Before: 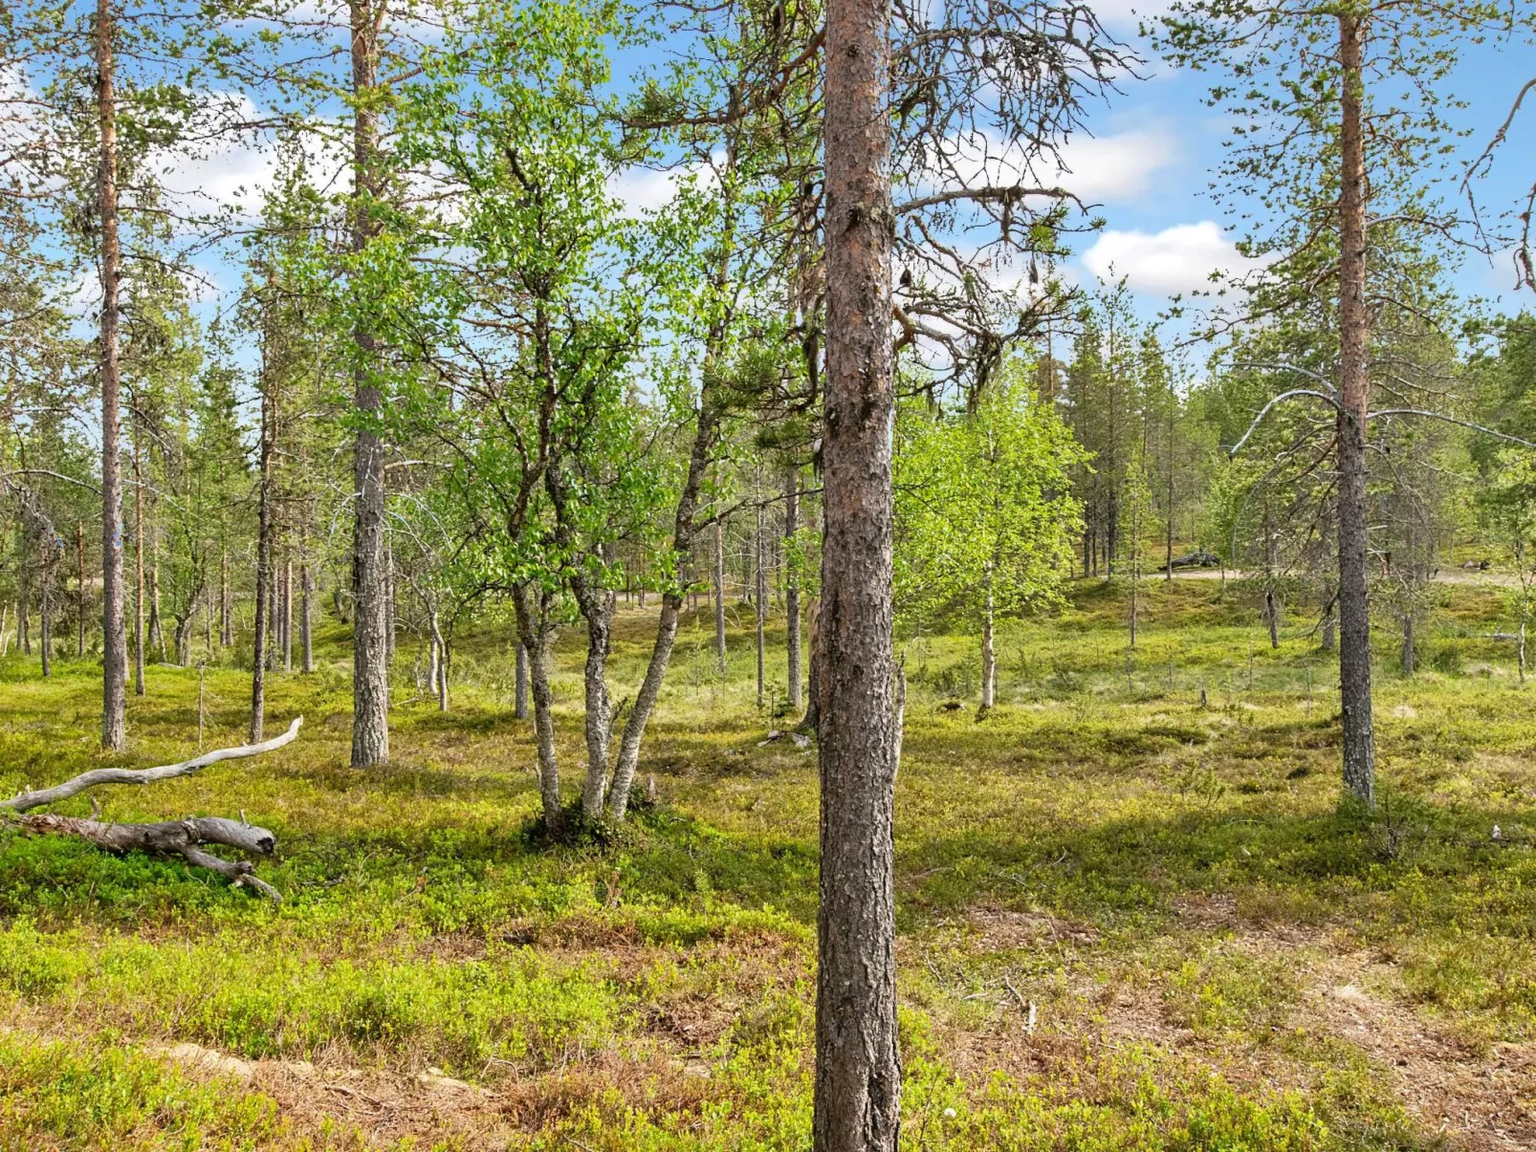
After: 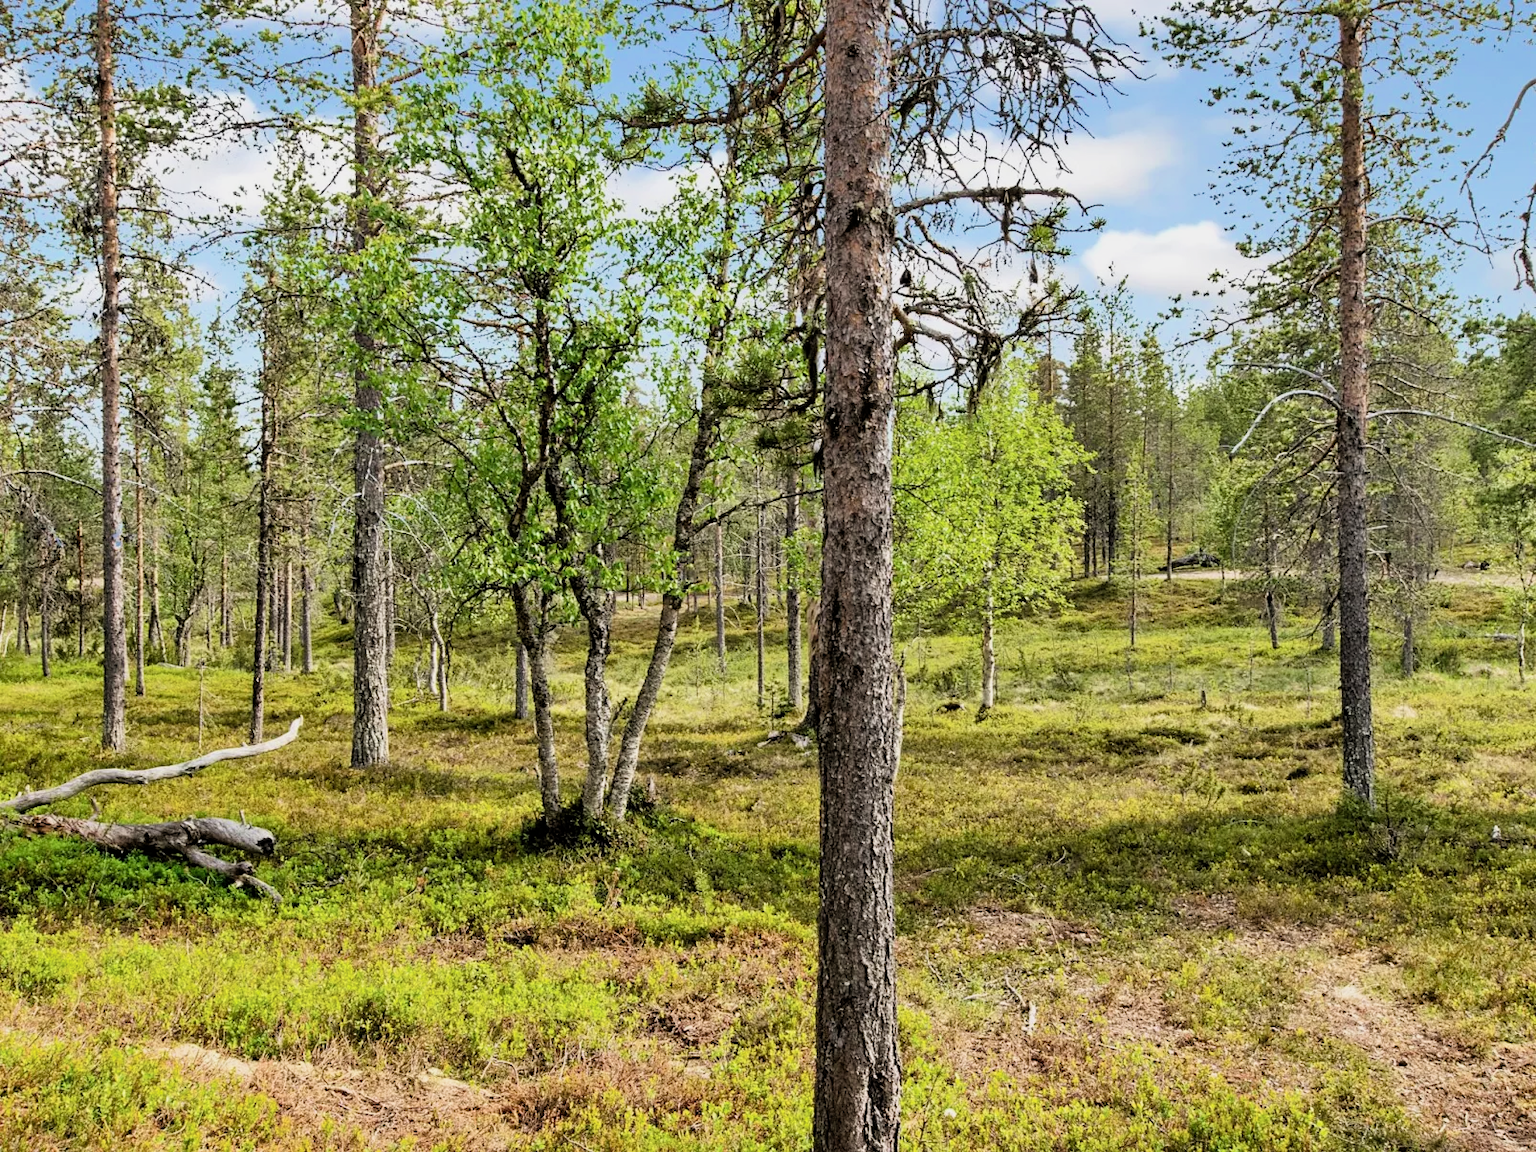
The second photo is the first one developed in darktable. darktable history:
filmic rgb: black relative exposure -16 EV, white relative exposure 6.28 EV, hardness 5.05, contrast 1.342
